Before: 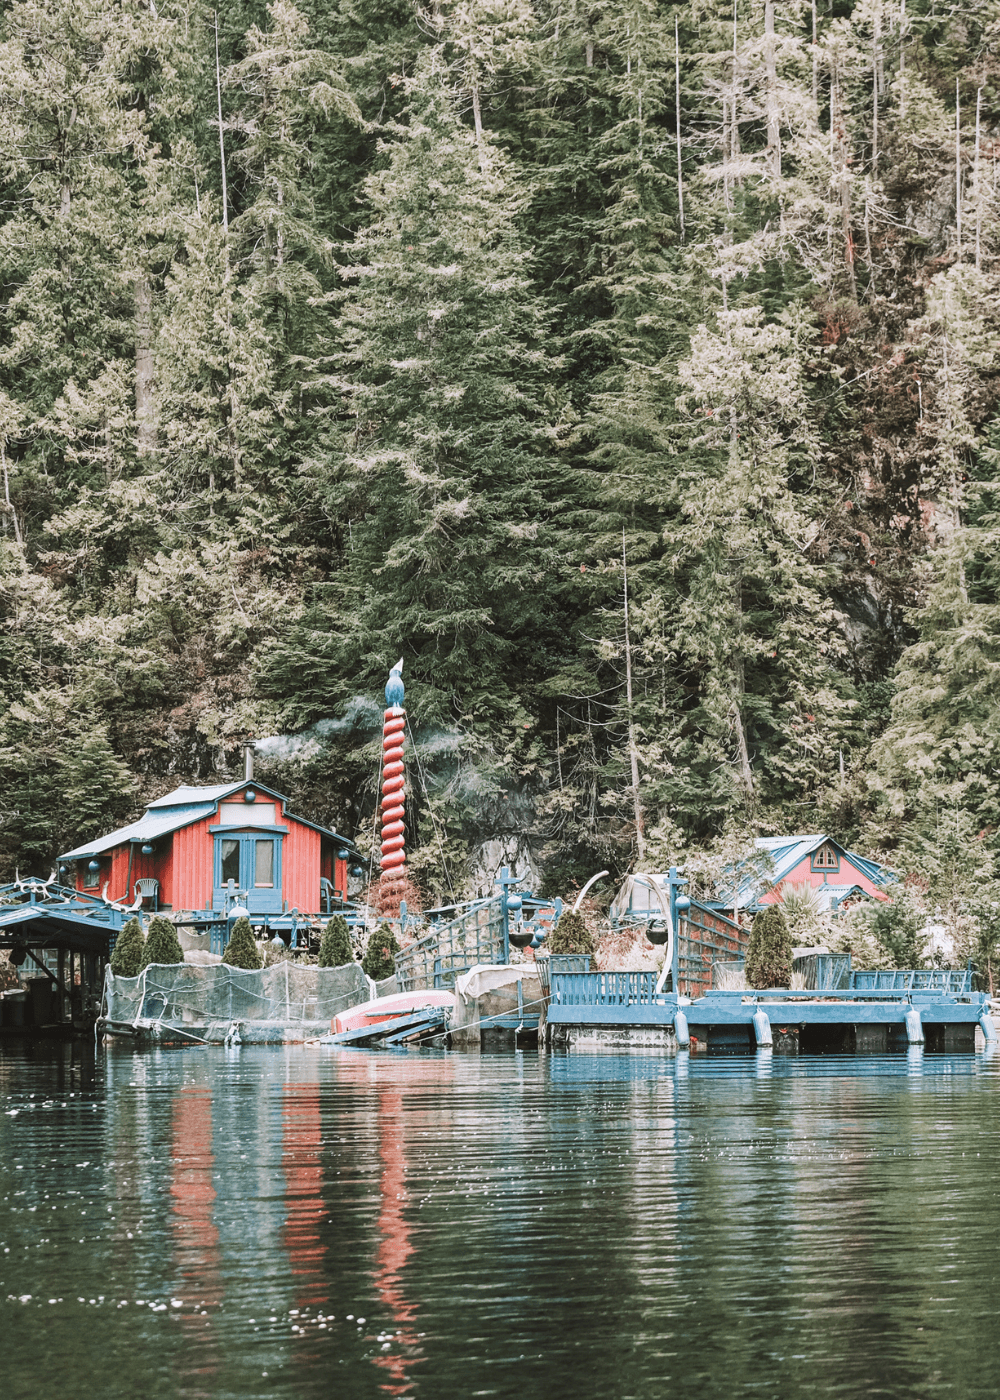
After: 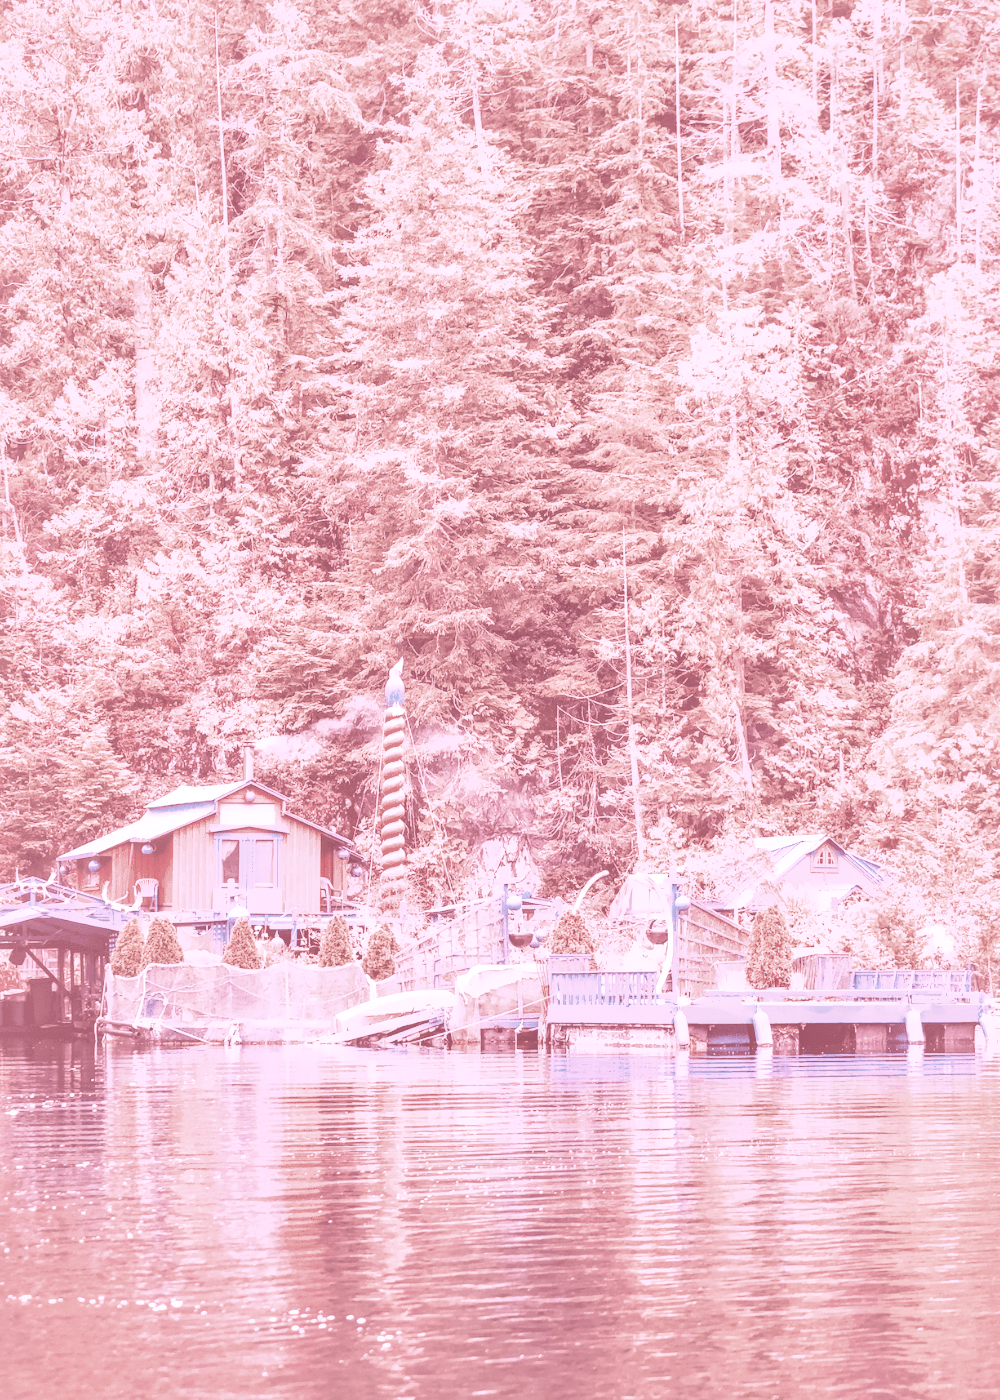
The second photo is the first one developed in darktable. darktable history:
white balance: red 2.229, blue 1.46
filmic rgb: black relative exposure -6.68 EV, white relative exposure 4.56 EV, hardness 3.25
raw chromatic aberrations: on, module defaults
color balance rgb: perceptual saturation grading › global saturation 25%, global vibrance 20%
highlight reconstruction: method reconstruct color, iterations 1, diameter of reconstruction 64 px
hot pixels: on, module defaults
exposure: black level correction 0.001, exposure 1.822 EV, compensate exposure bias true, compensate highlight preservation false
denoise (profiled): preserve shadows 1.38, scattering 0.008, a [-1, 0, 0], compensate highlight preservation false
lens correction: scale 1.01, crop 1, focal 100, aperture 2.8, distance 11.19, camera "Canon EOS RP", lens "Canon RF 100mm F2.8L Macro IS USM"
tone equalizer "relight: fill-in": -7 EV 0.15 EV, -6 EV 0.6 EV, -5 EV 1.15 EV, -4 EV 1.33 EV, -3 EV 1.15 EV, -2 EV 0.6 EV, -1 EV 0.15 EV, mask exposure compensation -0.5 EV
shadows and highlights: on, module defaults
local contrast: highlights 35%, detail 135%
